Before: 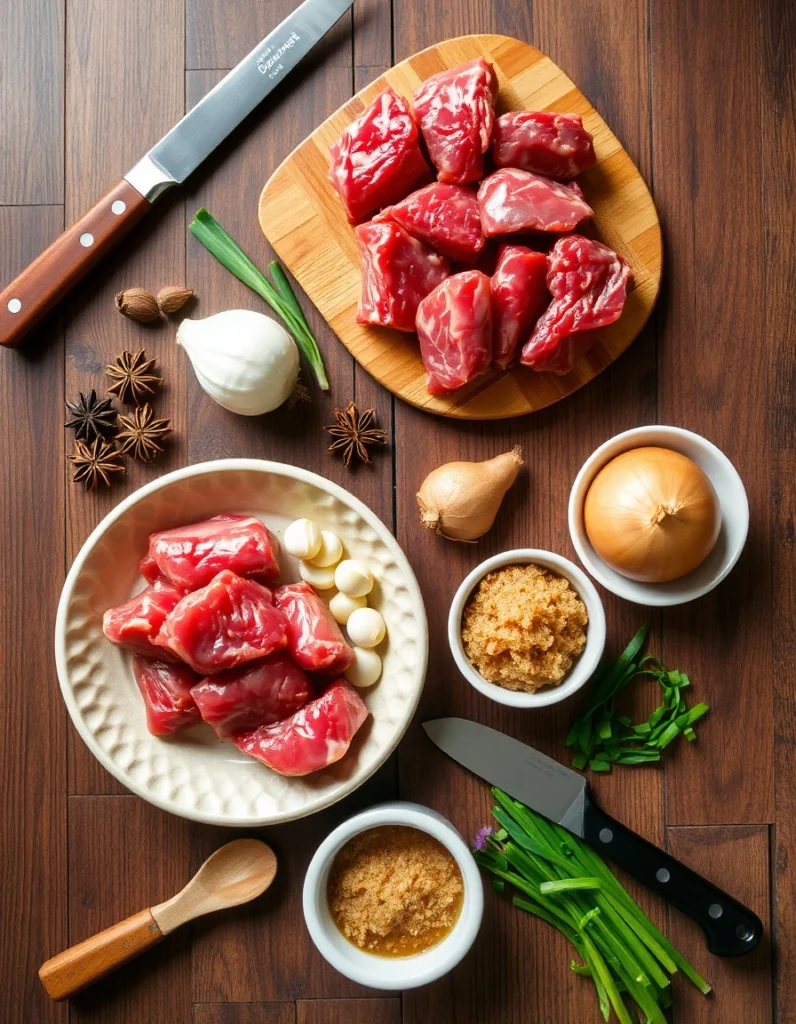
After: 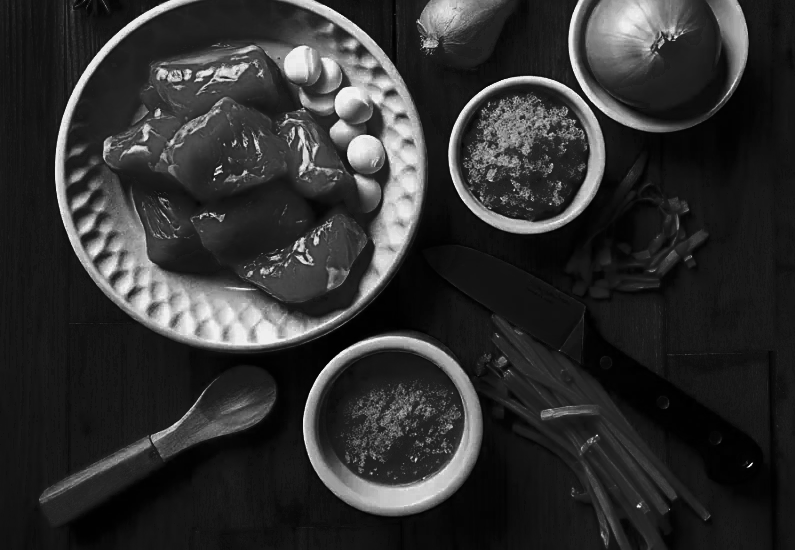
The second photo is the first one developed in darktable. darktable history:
crop and rotate: top 46.237%
contrast brightness saturation: brightness -1, saturation 1
velvia: on, module defaults
haze removal: compatibility mode true, adaptive false
monochrome: a -71.75, b 75.82
sharpen: on, module defaults
